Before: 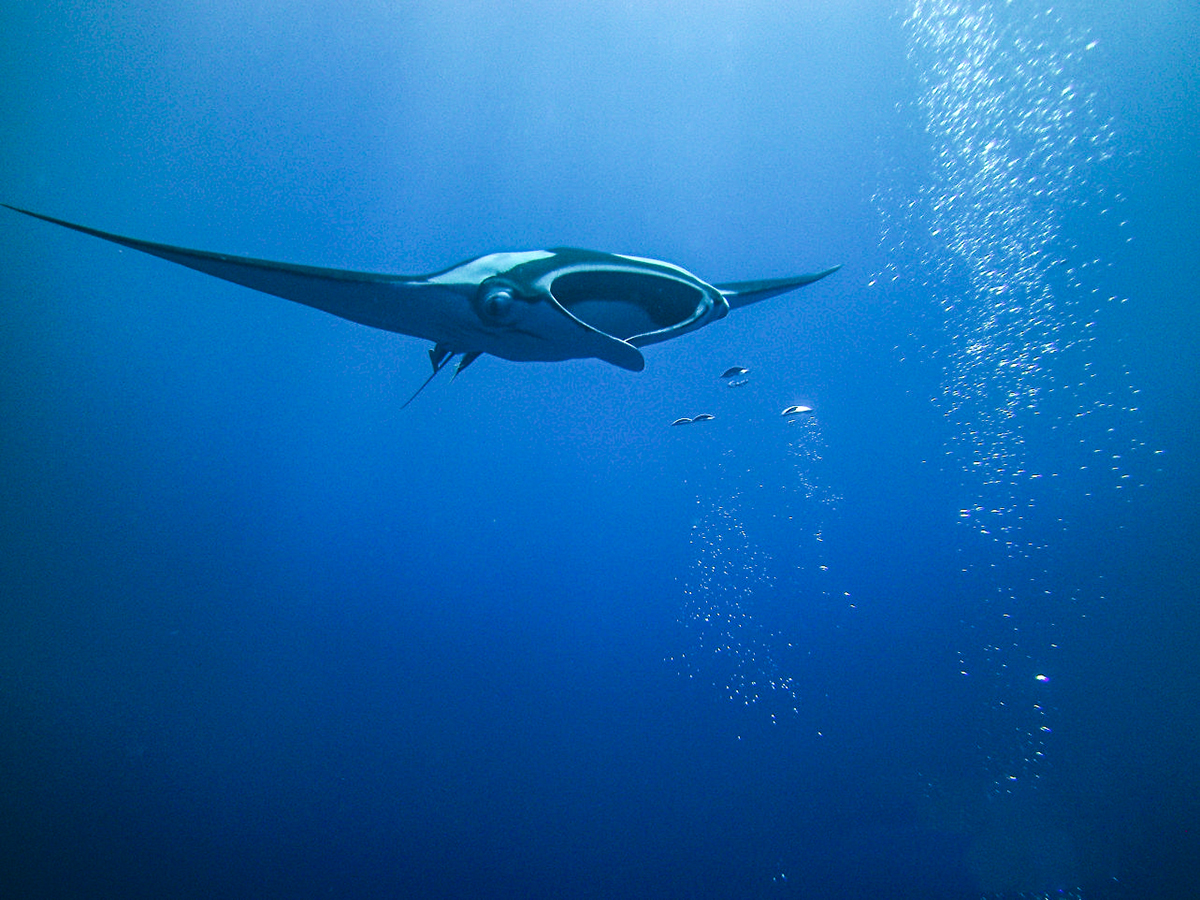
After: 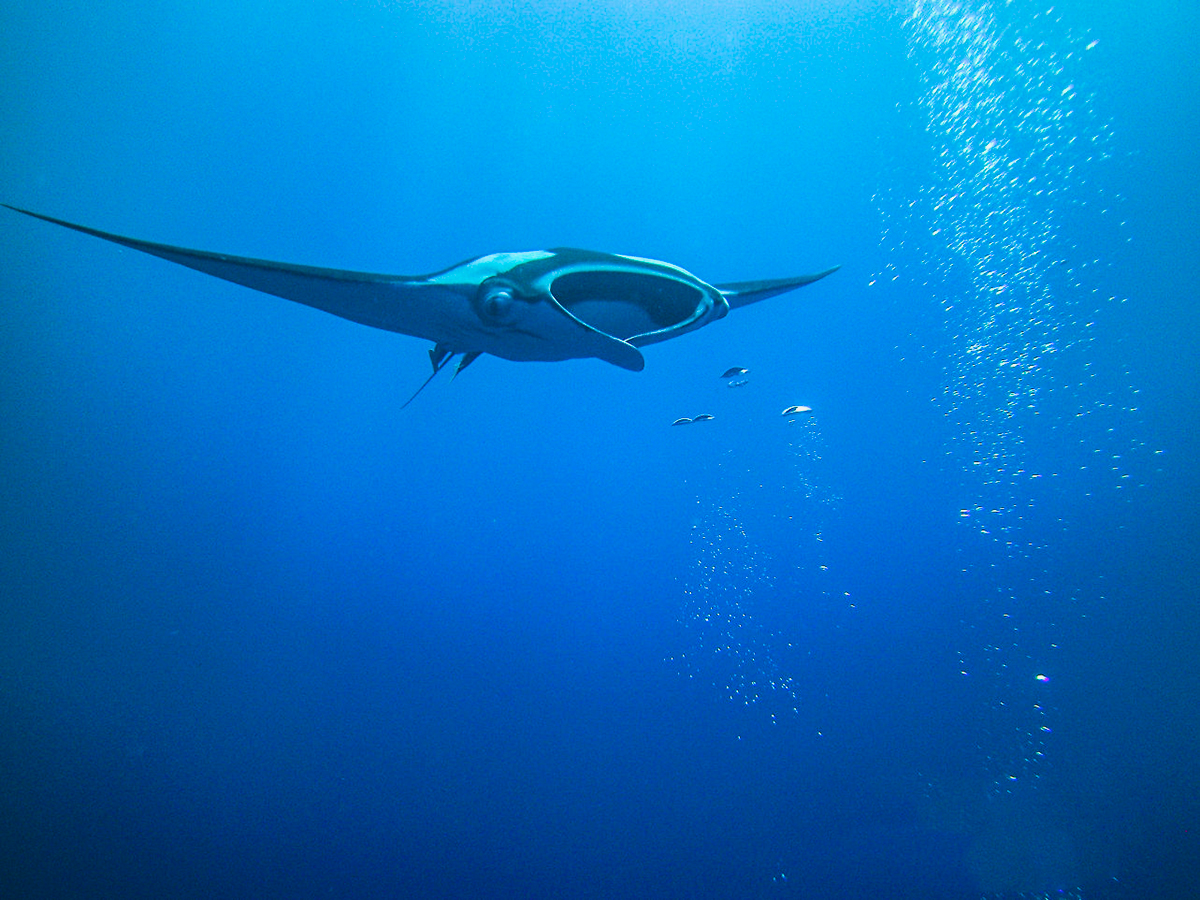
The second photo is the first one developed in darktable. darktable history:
contrast brightness saturation: contrast -0.1, brightness 0.053, saturation 0.082
